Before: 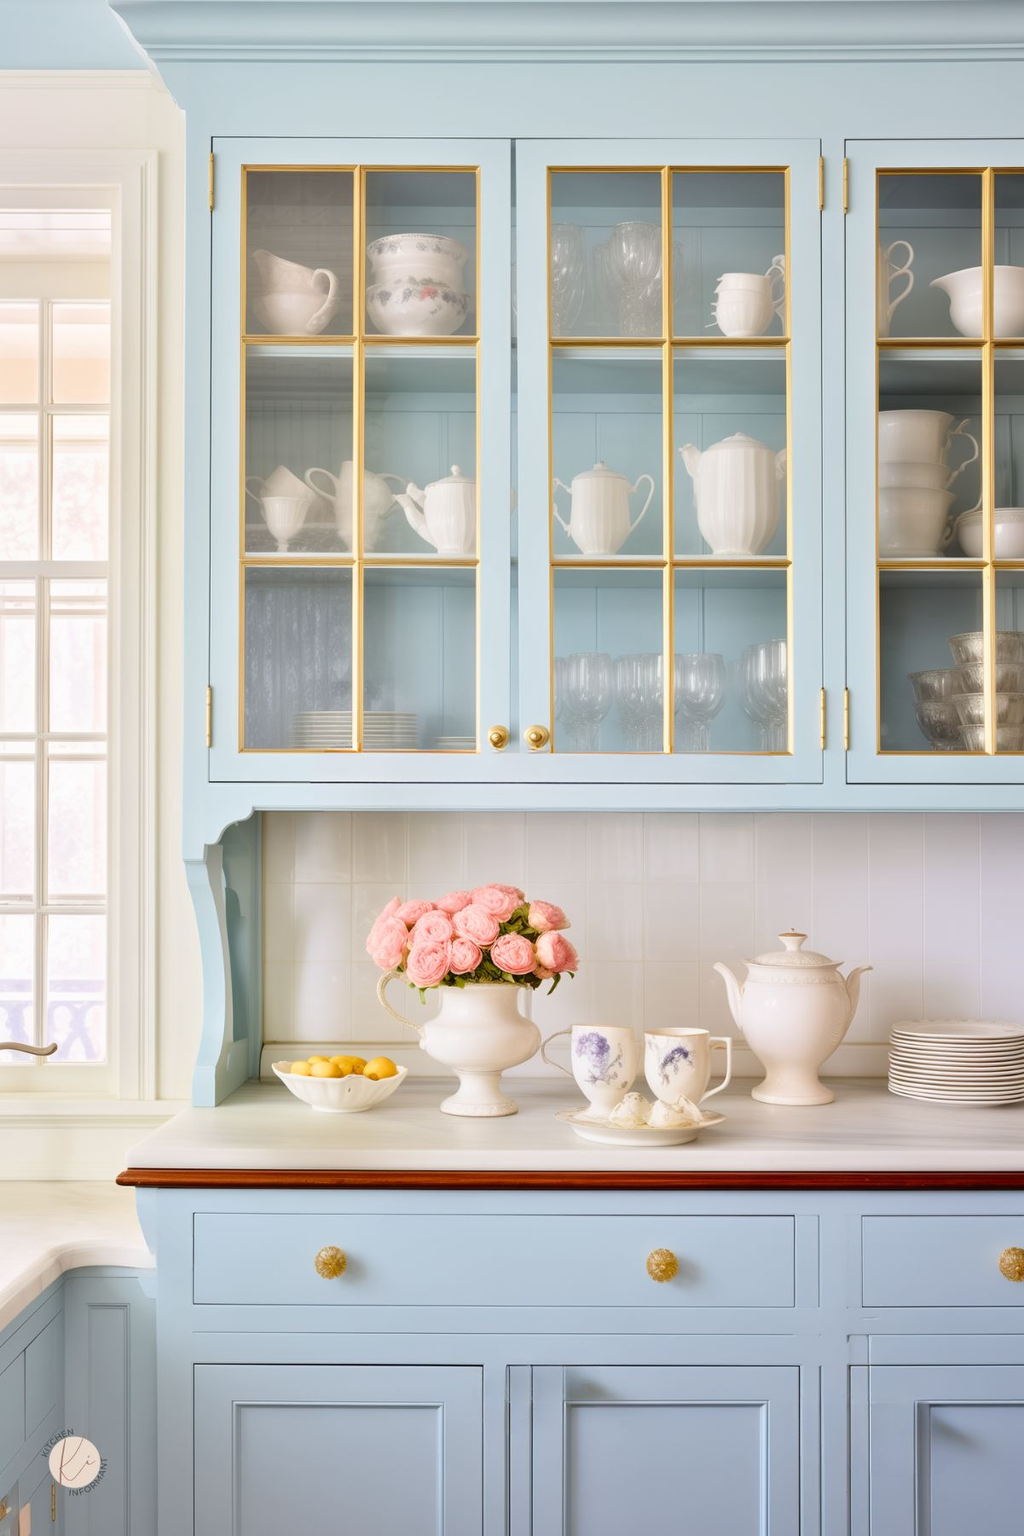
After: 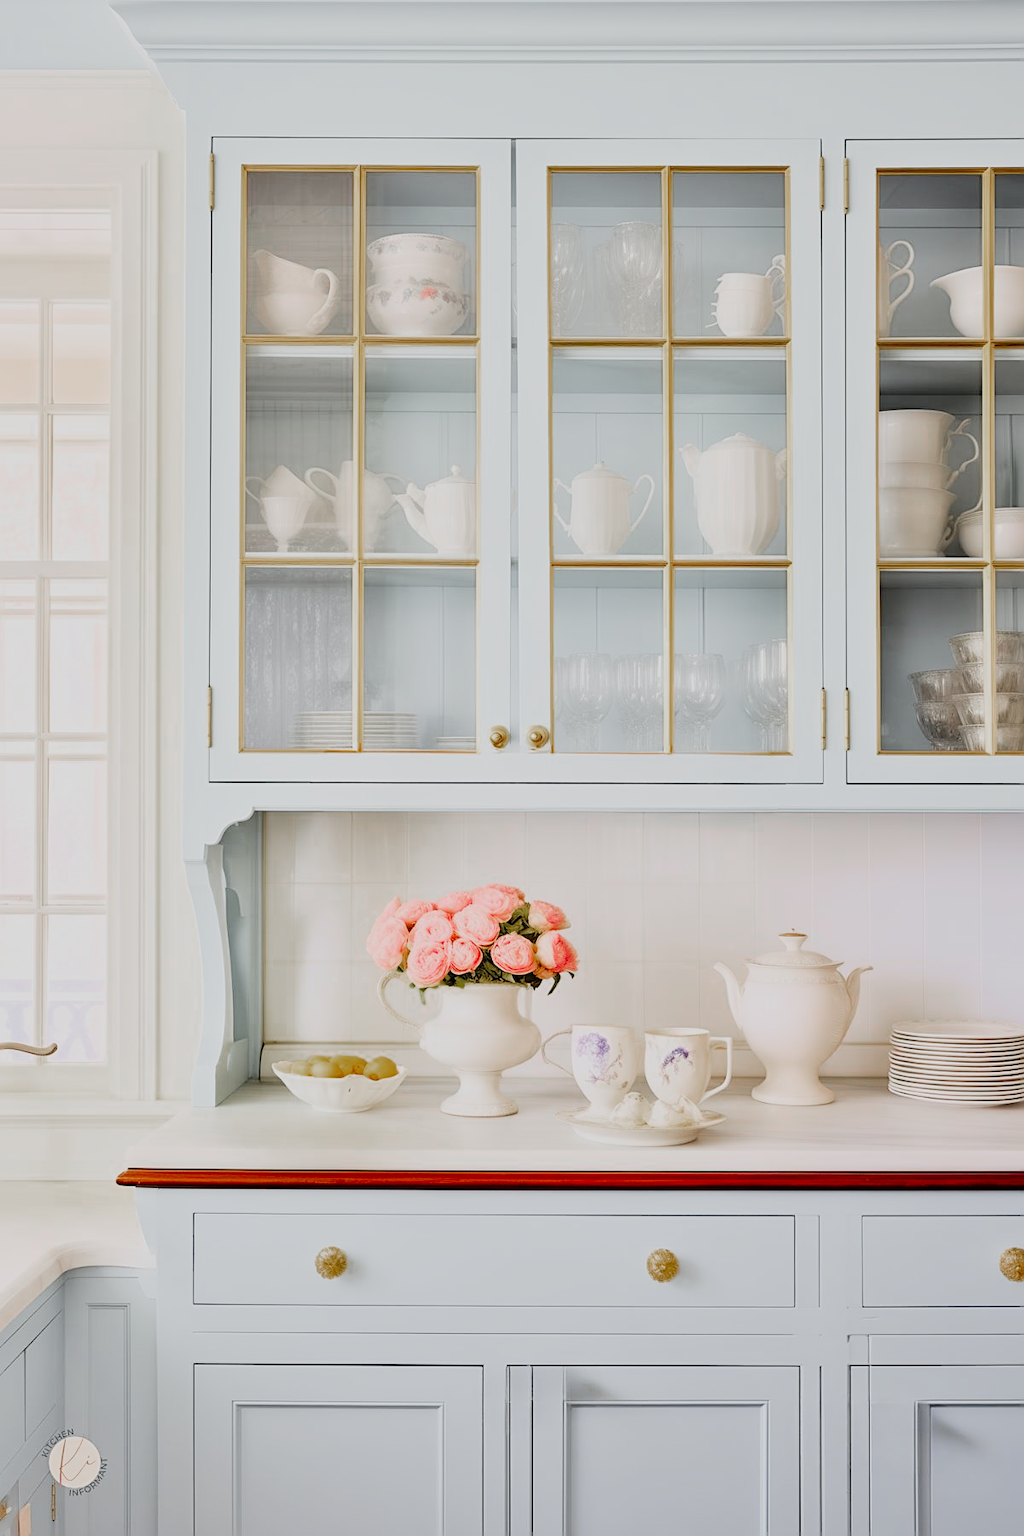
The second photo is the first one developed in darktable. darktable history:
color zones: curves: ch0 [(0, 0.48) (0.209, 0.398) (0.305, 0.332) (0.429, 0.493) (0.571, 0.5) (0.714, 0.5) (0.857, 0.5) (1, 0.48)]; ch1 [(0, 0.736) (0.143, 0.625) (0.225, 0.371) (0.429, 0.256) (0.571, 0.241) (0.714, 0.213) (0.857, 0.48) (1, 0.736)]; ch2 [(0, 0.448) (0.143, 0.498) (0.286, 0.5) (0.429, 0.5) (0.571, 0.5) (0.714, 0.5) (0.857, 0.5) (1, 0.448)]
tone curve: curves: ch0 [(0, 0.005) (0.103, 0.097) (0.18, 0.207) (0.384, 0.465) (0.491, 0.585) (0.629, 0.726) (0.84, 0.866) (1, 0.947)]; ch1 [(0, 0) (0.172, 0.123) (0.324, 0.253) (0.396, 0.388) (0.478, 0.461) (0.499, 0.497) (0.532, 0.515) (0.57, 0.584) (0.635, 0.675) (0.805, 0.892) (1, 1)]; ch2 [(0, 0) (0.411, 0.424) (0.496, 0.501) (0.515, 0.507) (0.553, 0.562) (0.604, 0.642) (0.708, 0.768) (0.839, 0.916) (1, 1)], preserve colors none
filmic rgb: black relative exposure -7.65 EV, white relative exposure 4.56 EV, threshold 3.02 EV, hardness 3.61, color science v6 (2022), enable highlight reconstruction true
sharpen: on, module defaults
